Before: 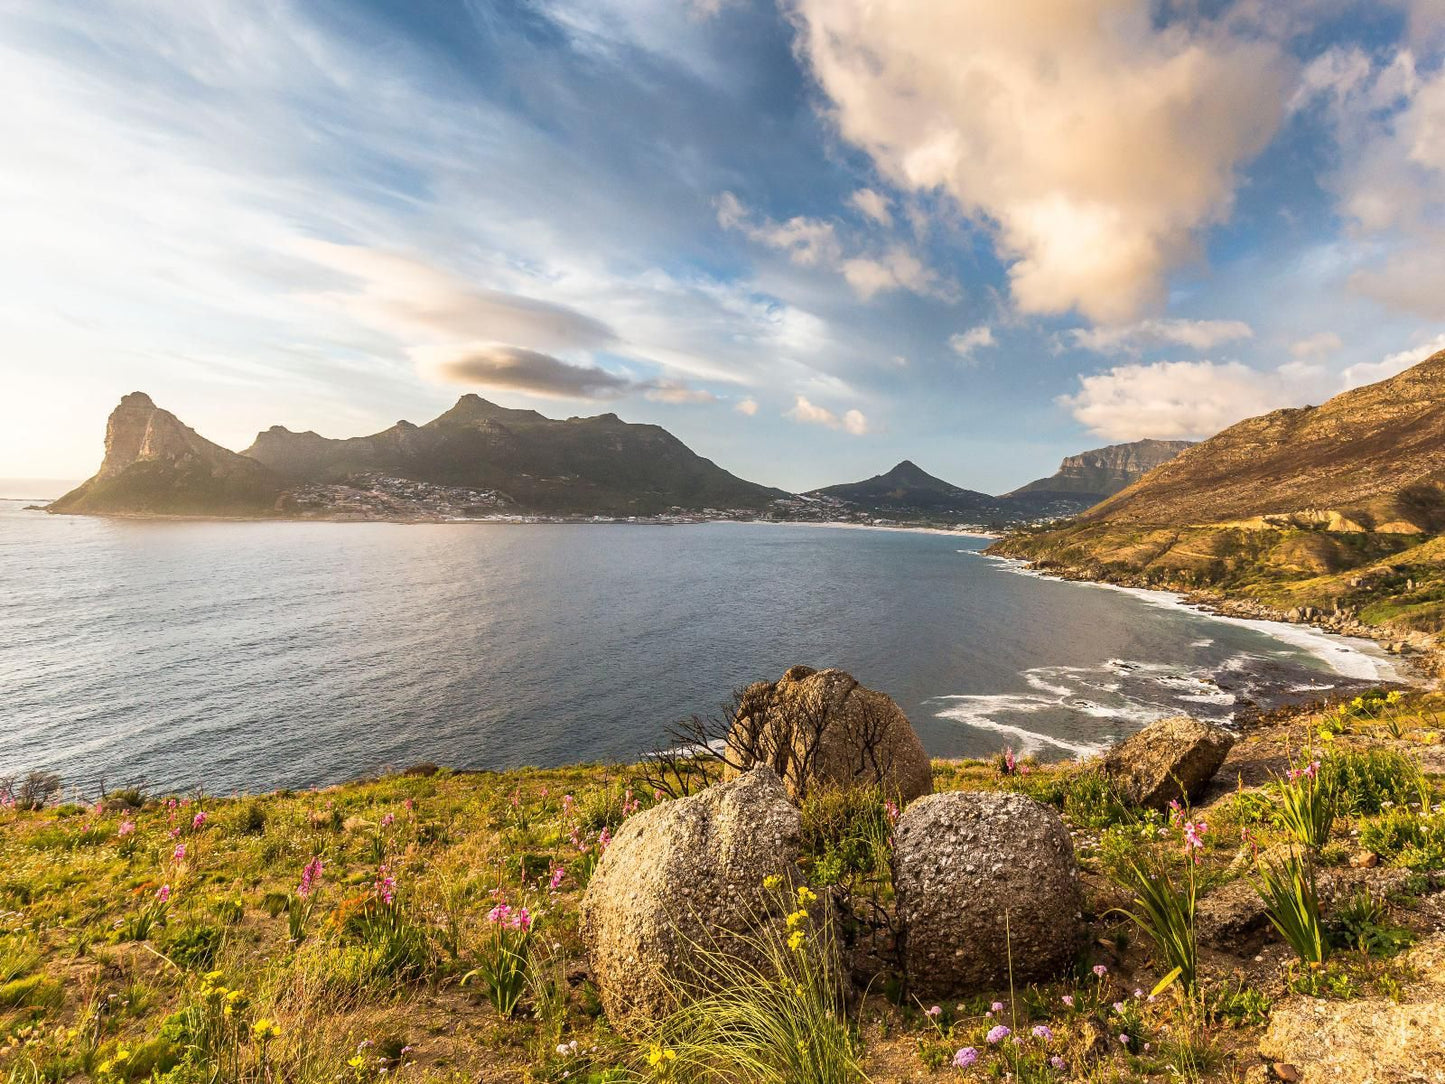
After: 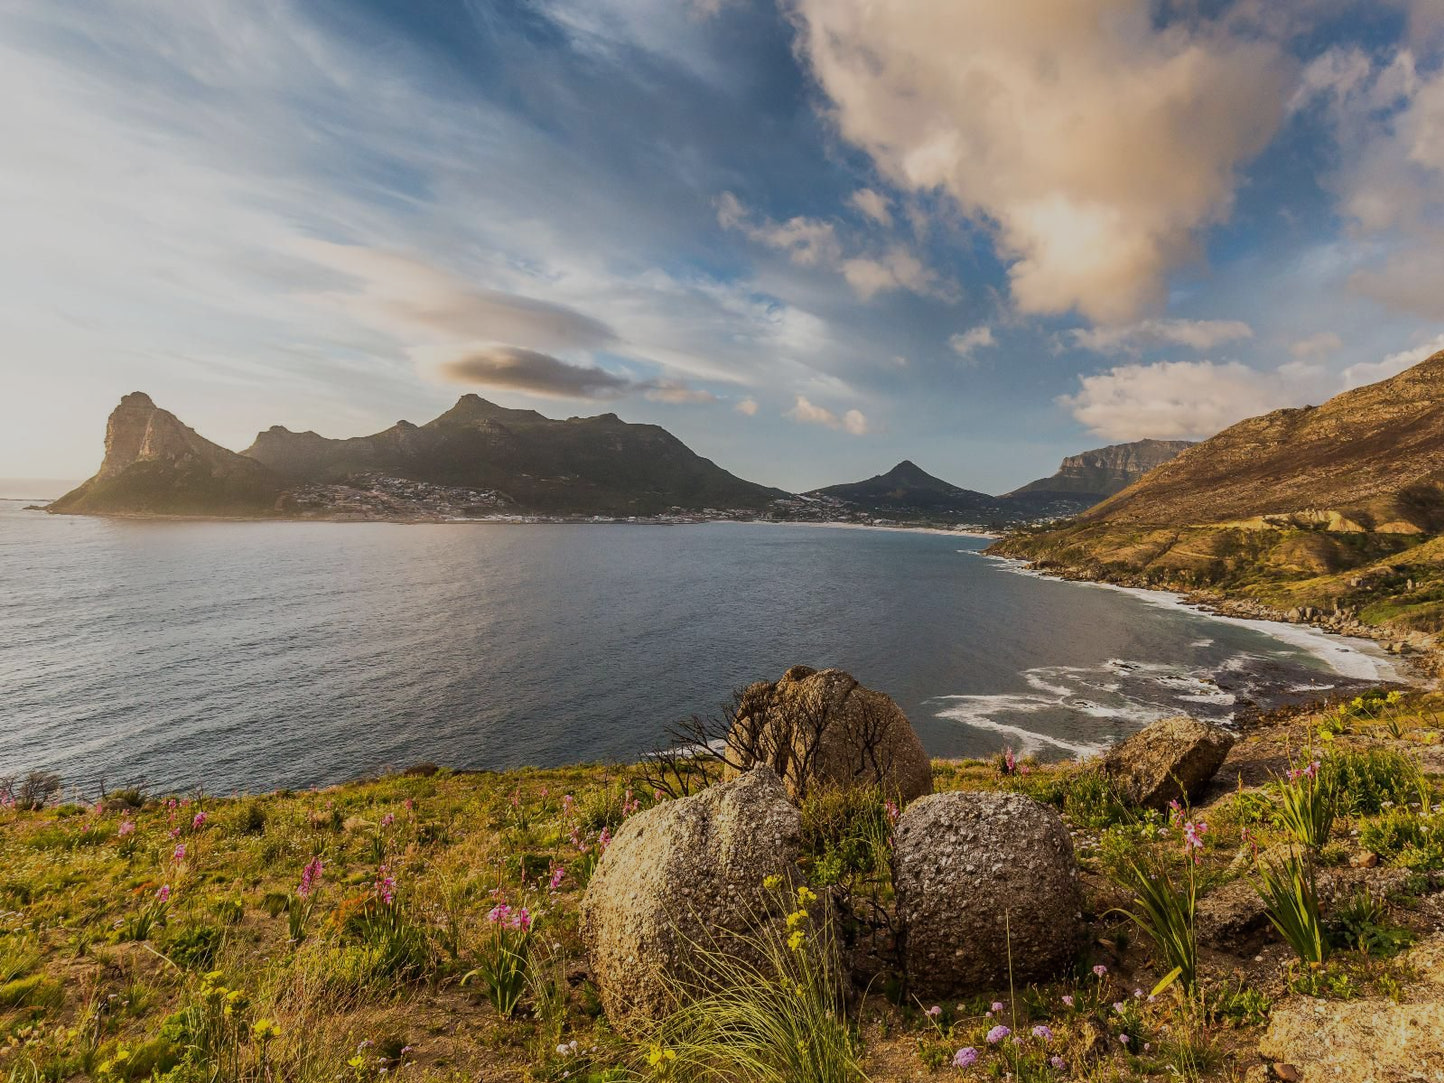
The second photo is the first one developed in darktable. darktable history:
exposure: black level correction 0, exposure -0.721 EV, compensate highlight preservation false
